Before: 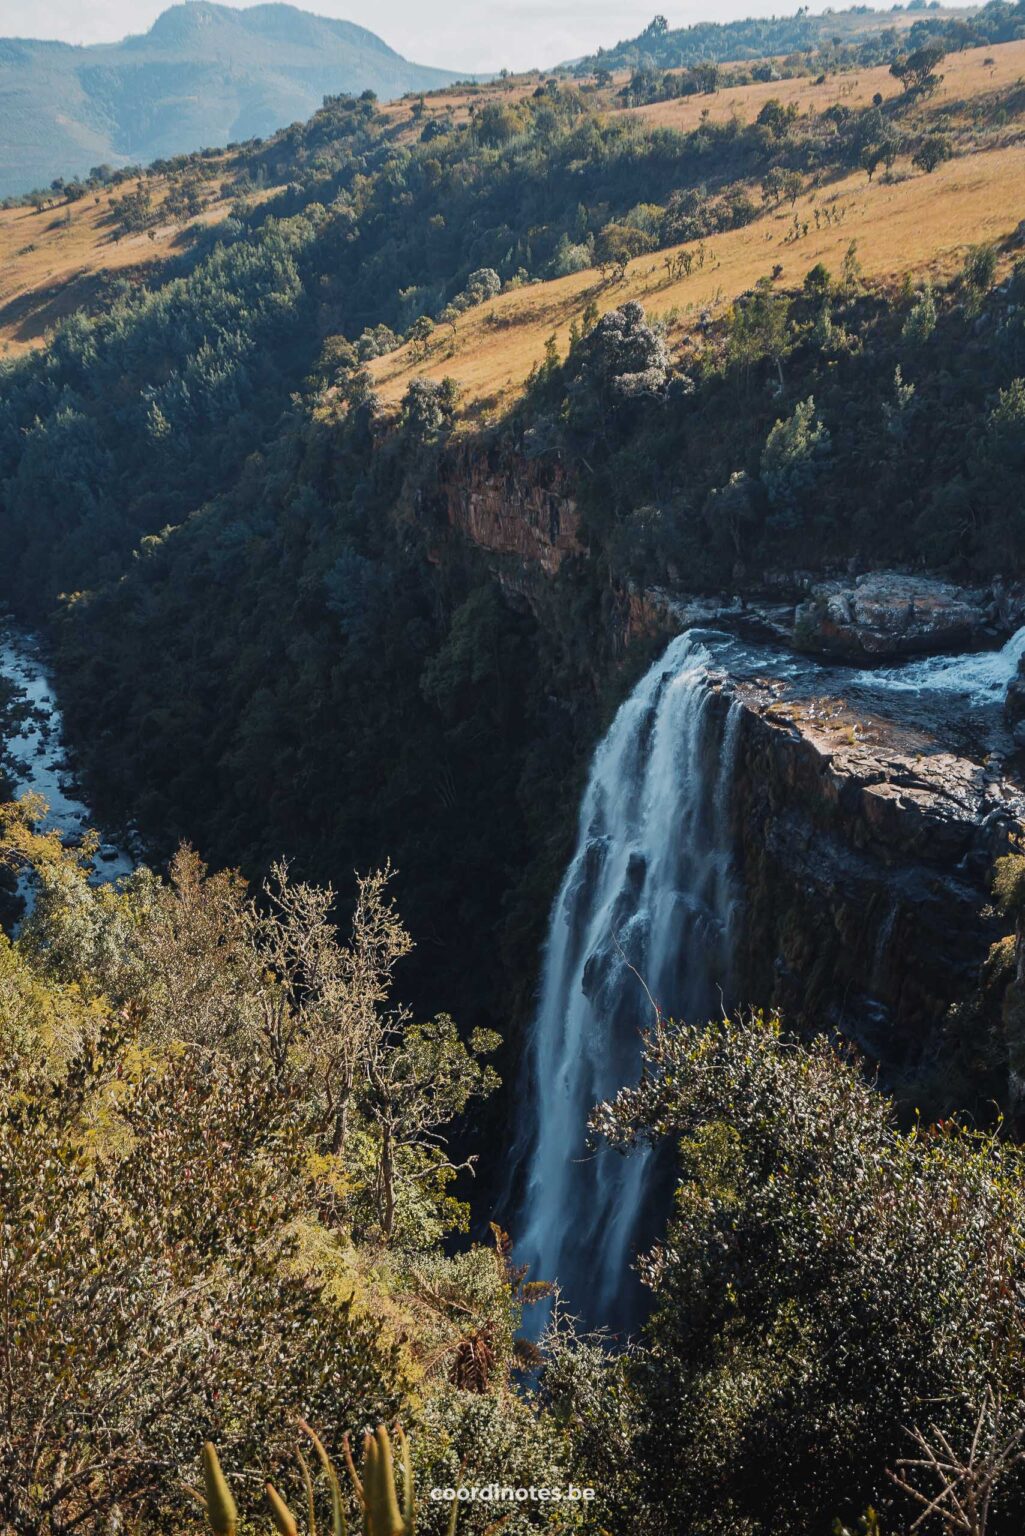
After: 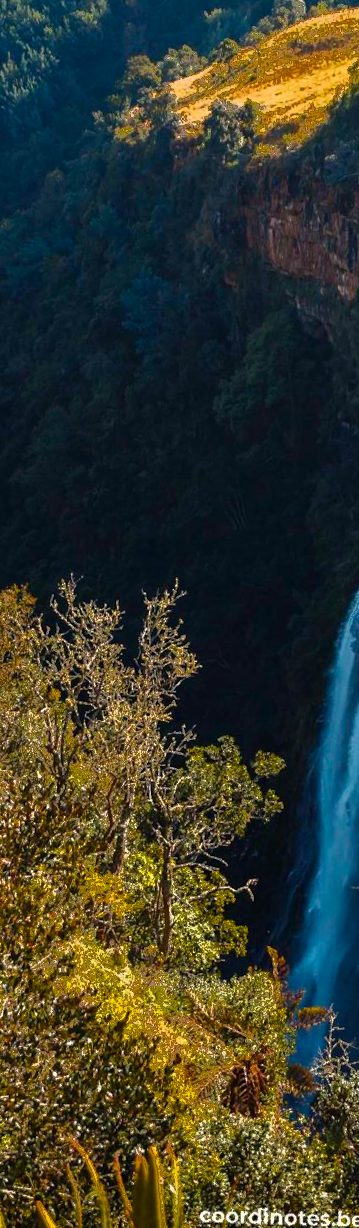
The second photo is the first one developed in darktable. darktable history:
crop and rotate: left 21.77%, top 18.528%, right 44.676%, bottom 2.997%
color balance rgb: linear chroma grading › global chroma 9%, perceptual saturation grading › global saturation 36%, perceptual saturation grading › shadows 35%, perceptual brilliance grading › global brilliance 15%, perceptual brilliance grading › shadows -35%, global vibrance 15%
rotate and perspective: rotation 1.72°, automatic cropping off
fill light: exposure -0.73 EV, center 0.69, width 2.2
